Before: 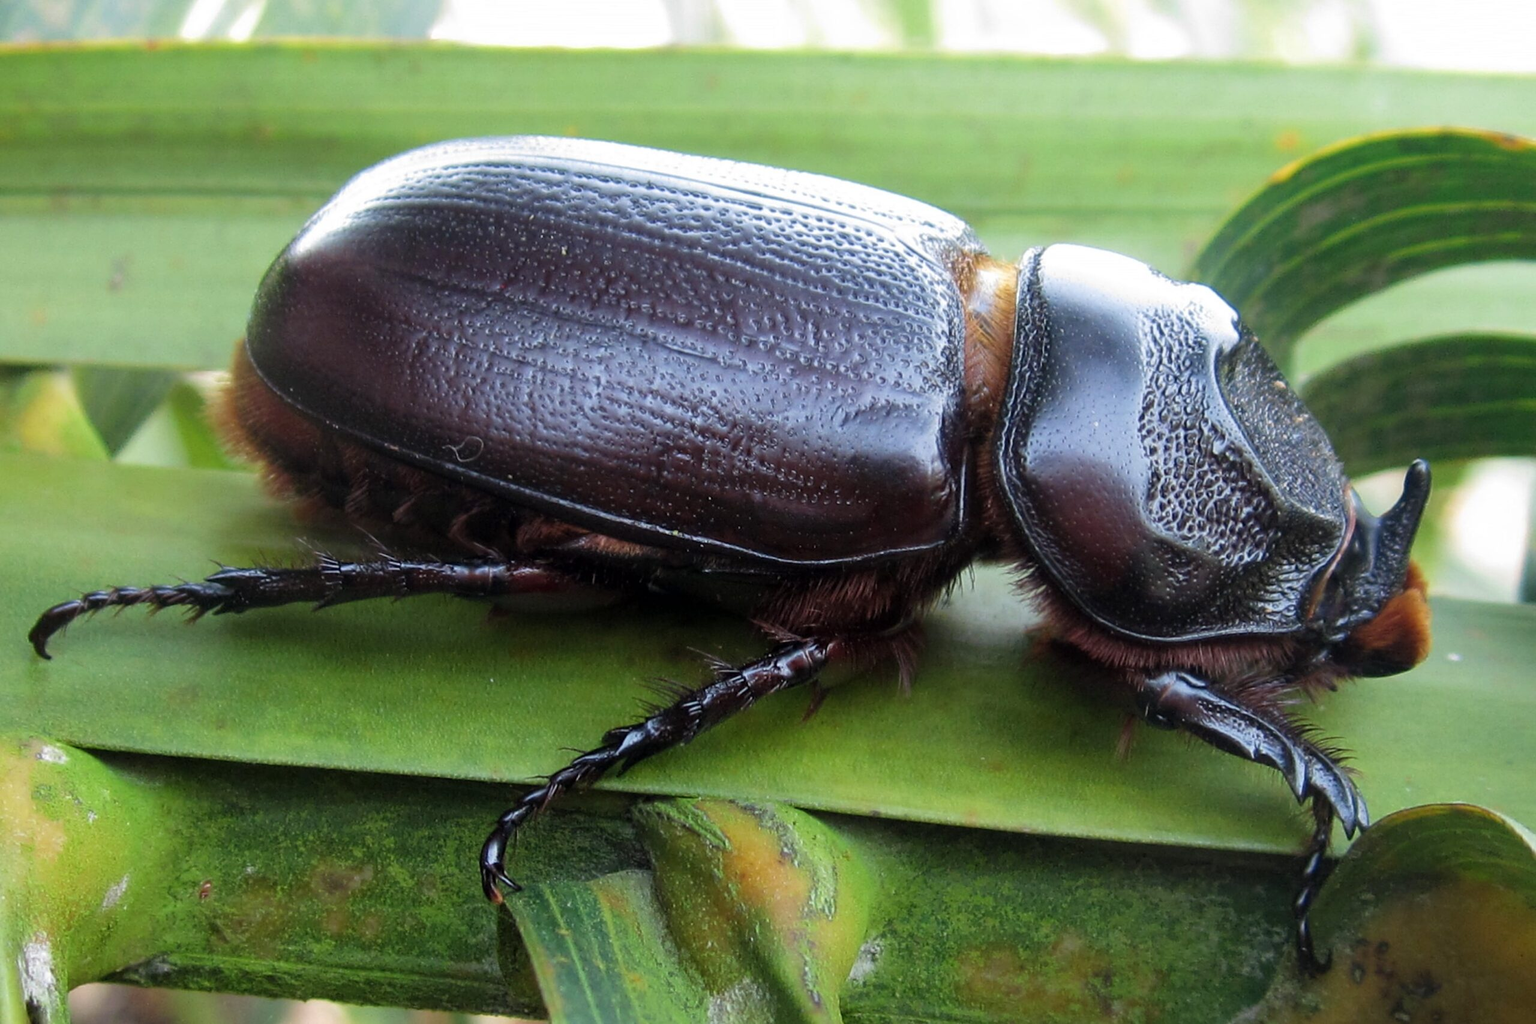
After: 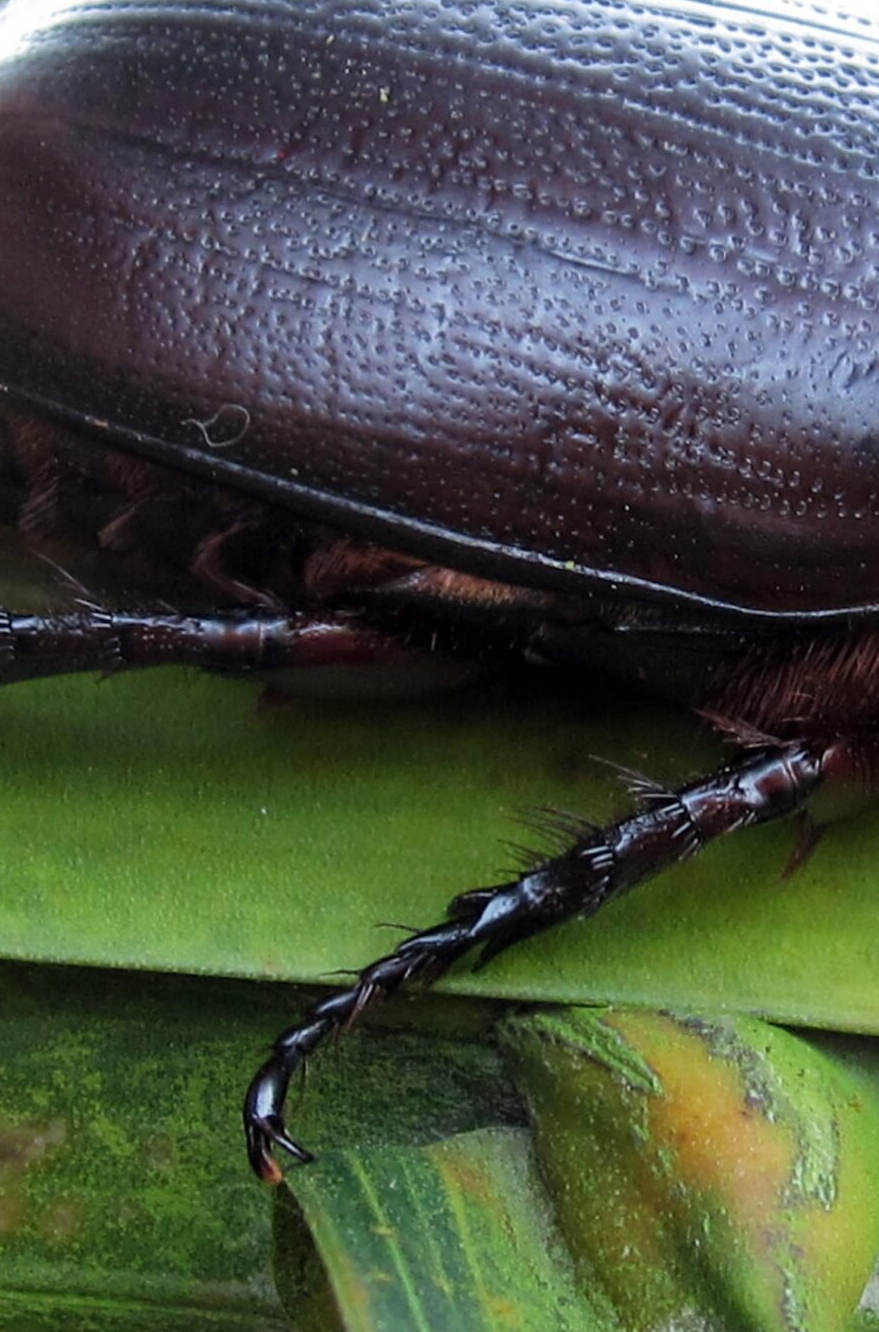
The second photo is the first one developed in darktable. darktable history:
crop and rotate: left 21.751%, top 18.98%, right 43.879%, bottom 2.984%
